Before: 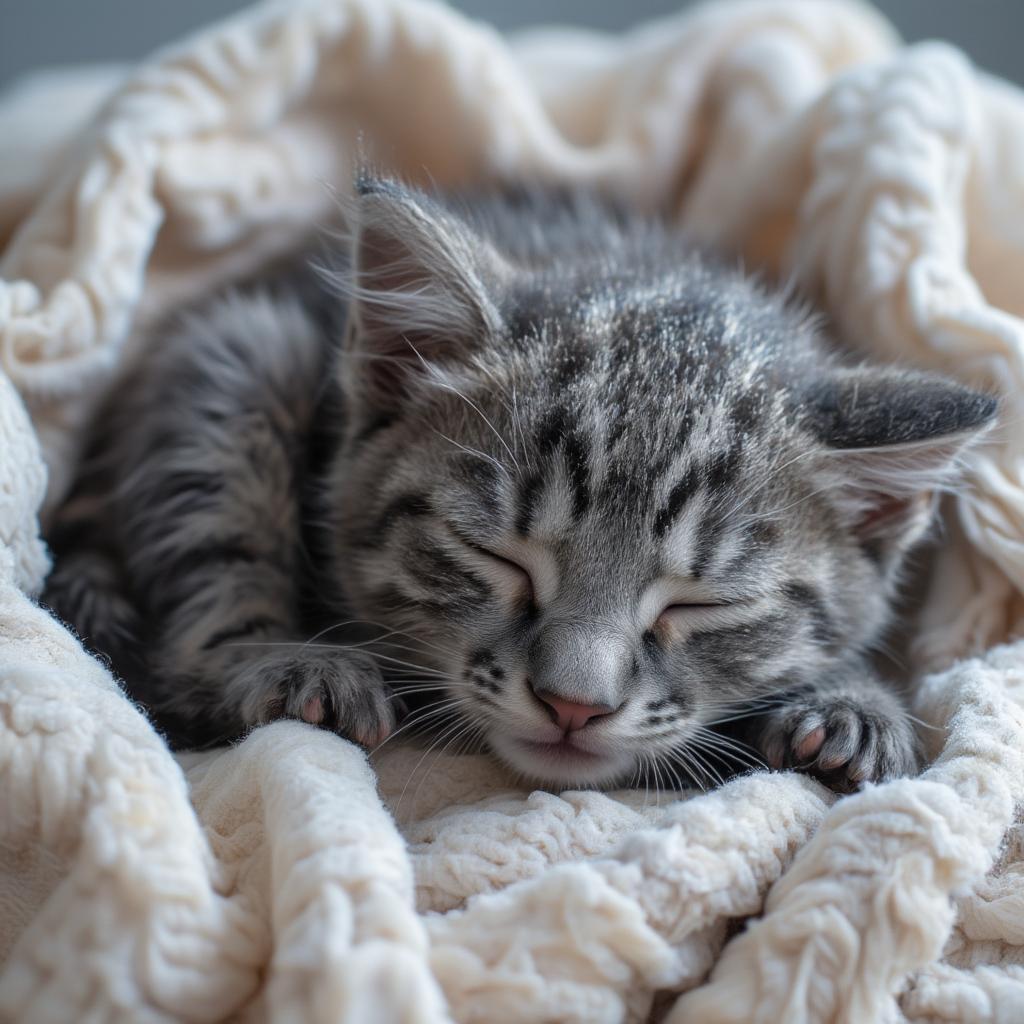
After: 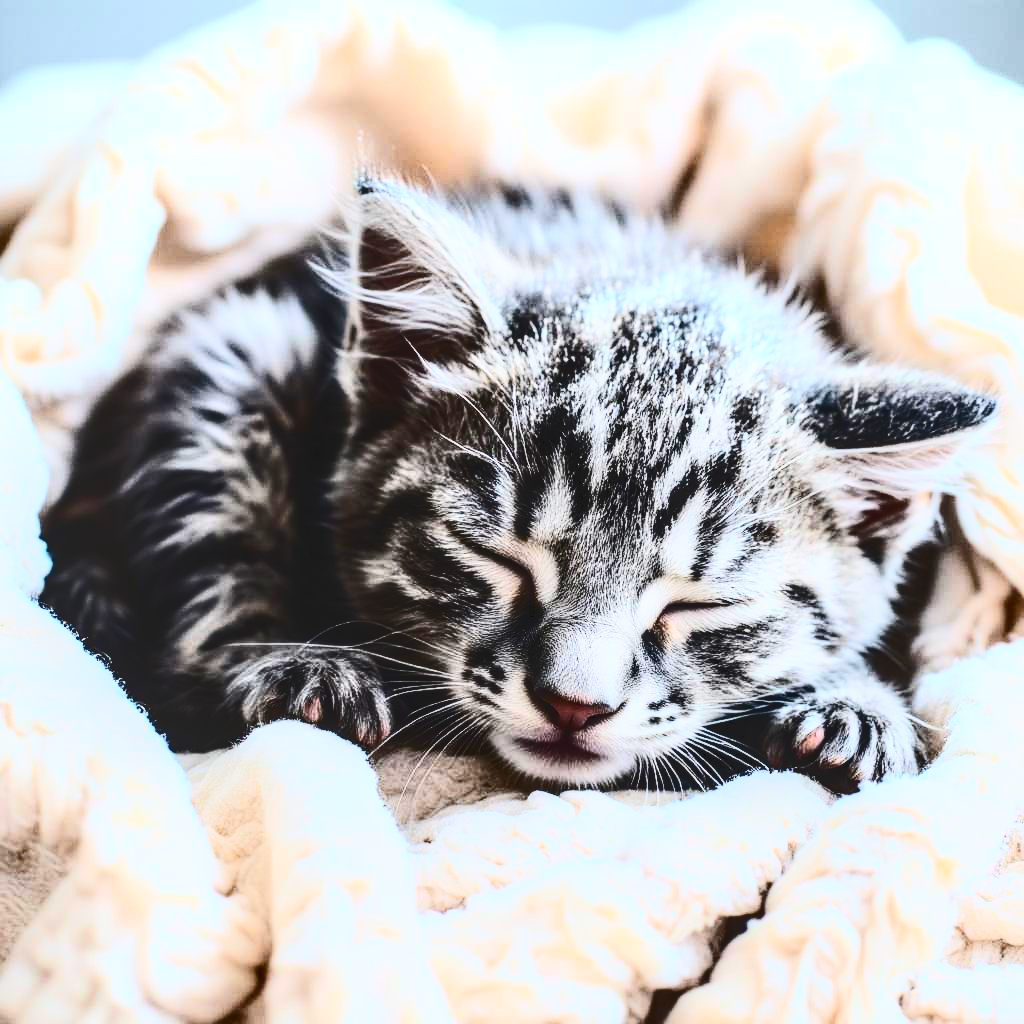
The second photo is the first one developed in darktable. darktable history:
base curve: curves: ch0 [(0, 0) (0.026, 0.03) (0.109, 0.232) (0.351, 0.748) (0.669, 0.968) (1, 1)]
color balance rgb: linear chroma grading › mid-tones 7.657%, perceptual saturation grading › global saturation 14.69%, global vibrance 42.213%
tone curve: curves: ch0 [(0, 0) (0.003, 0.046) (0.011, 0.052) (0.025, 0.059) (0.044, 0.069) (0.069, 0.084) (0.1, 0.107) (0.136, 0.133) (0.177, 0.171) (0.224, 0.216) (0.277, 0.293) (0.335, 0.371) (0.399, 0.481) (0.468, 0.577) (0.543, 0.662) (0.623, 0.749) (0.709, 0.831) (0.801, 0.891) (0.898, 0.942) (1, 1)], color space Lab, independent channels, preserve colors none
contrast brightness saturation: contrast 0.493, saturation -0.096
local contrast: on, module defaults
